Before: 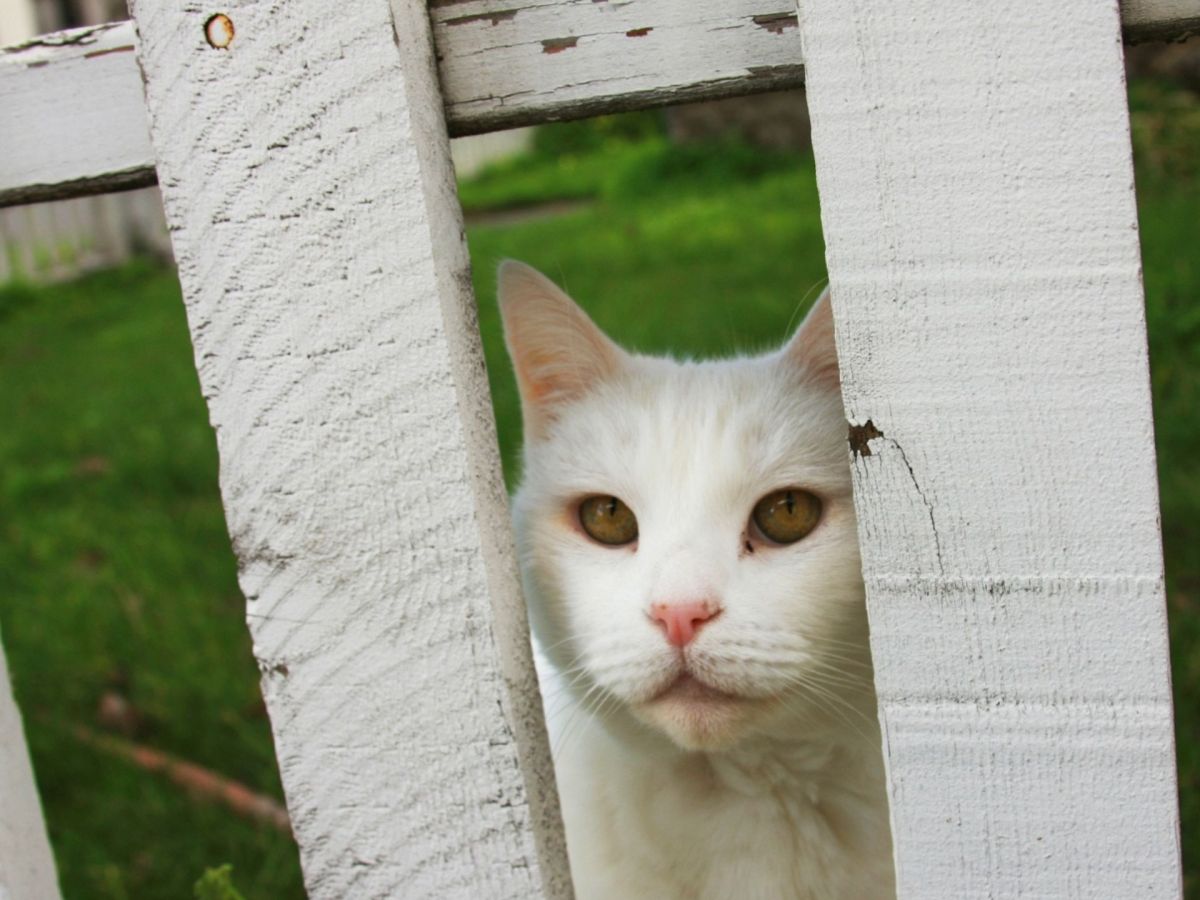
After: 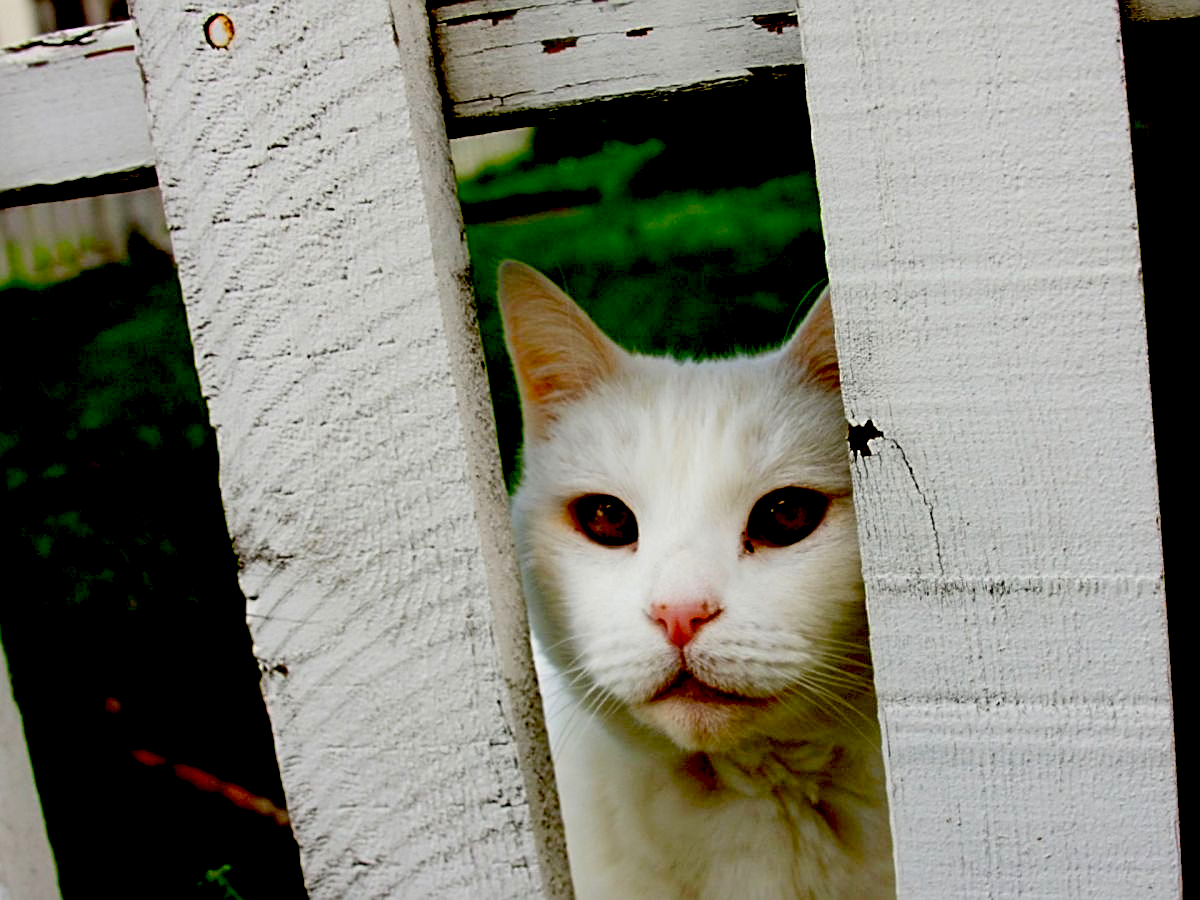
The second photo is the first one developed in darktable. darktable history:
sharpen: on, module defaults
white balance: emerald 1
exposure: black level correction 0.1, exposure -0.092 EV, compensate highlight preservation false
